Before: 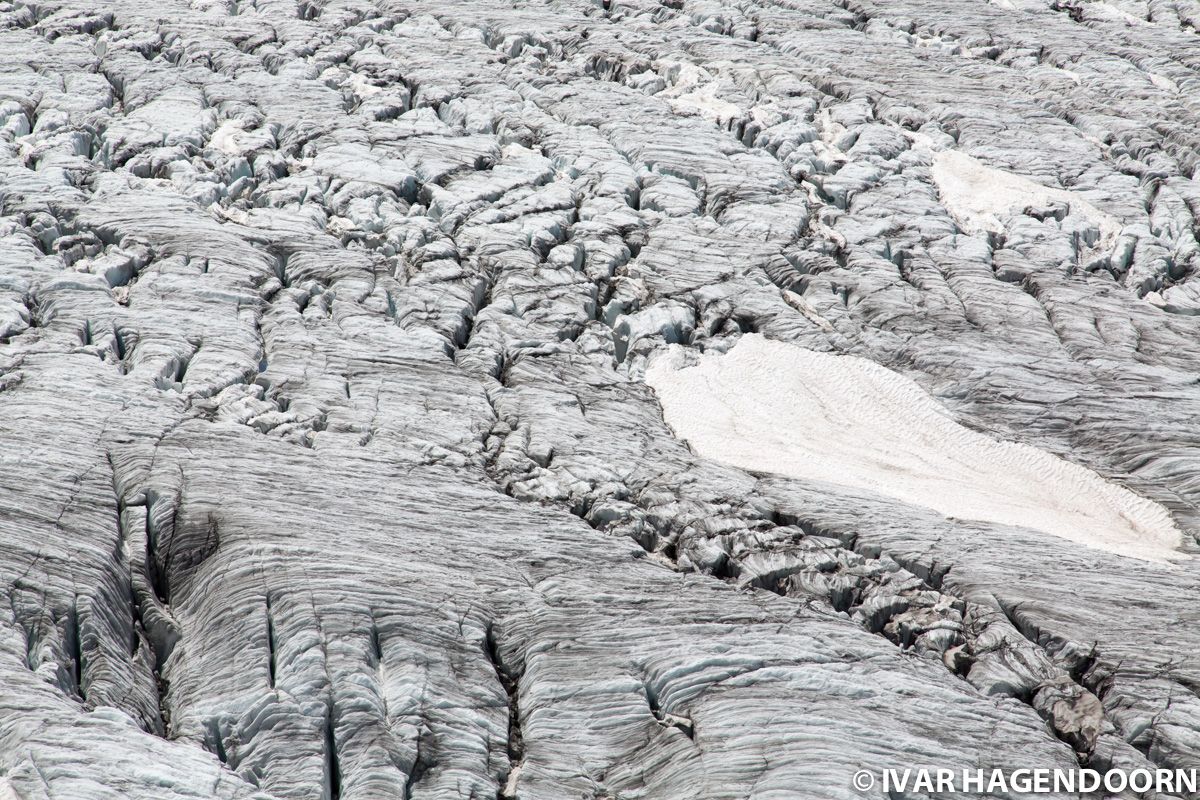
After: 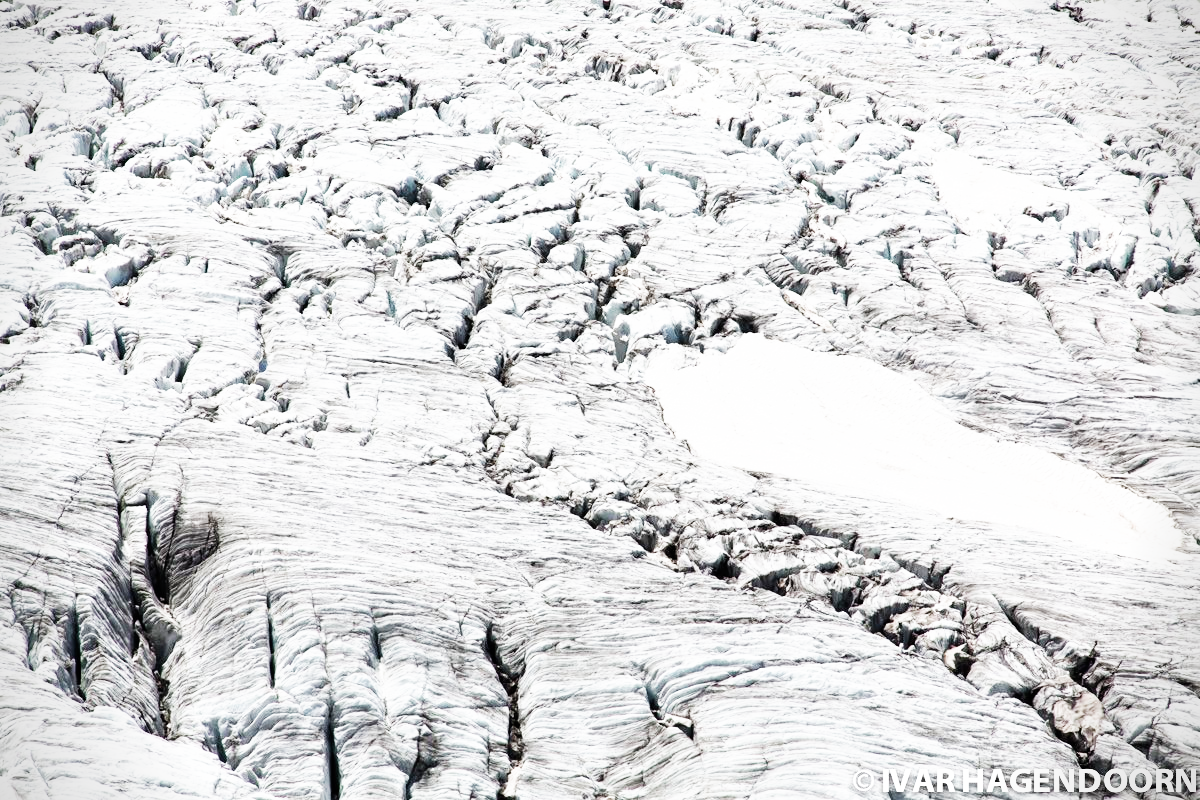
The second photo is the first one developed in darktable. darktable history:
color correction: saturation 0.85
base curve: curves: ch0 [(0, 0) (0.007, 0.004) (0.027, 0.03) (0.046, 0.07) (0.207, 0.54) (0.442, 0.872) (0.673, 0.972) (1, 1)], preserve colors none
vignetting: fall-off start 91.19%
